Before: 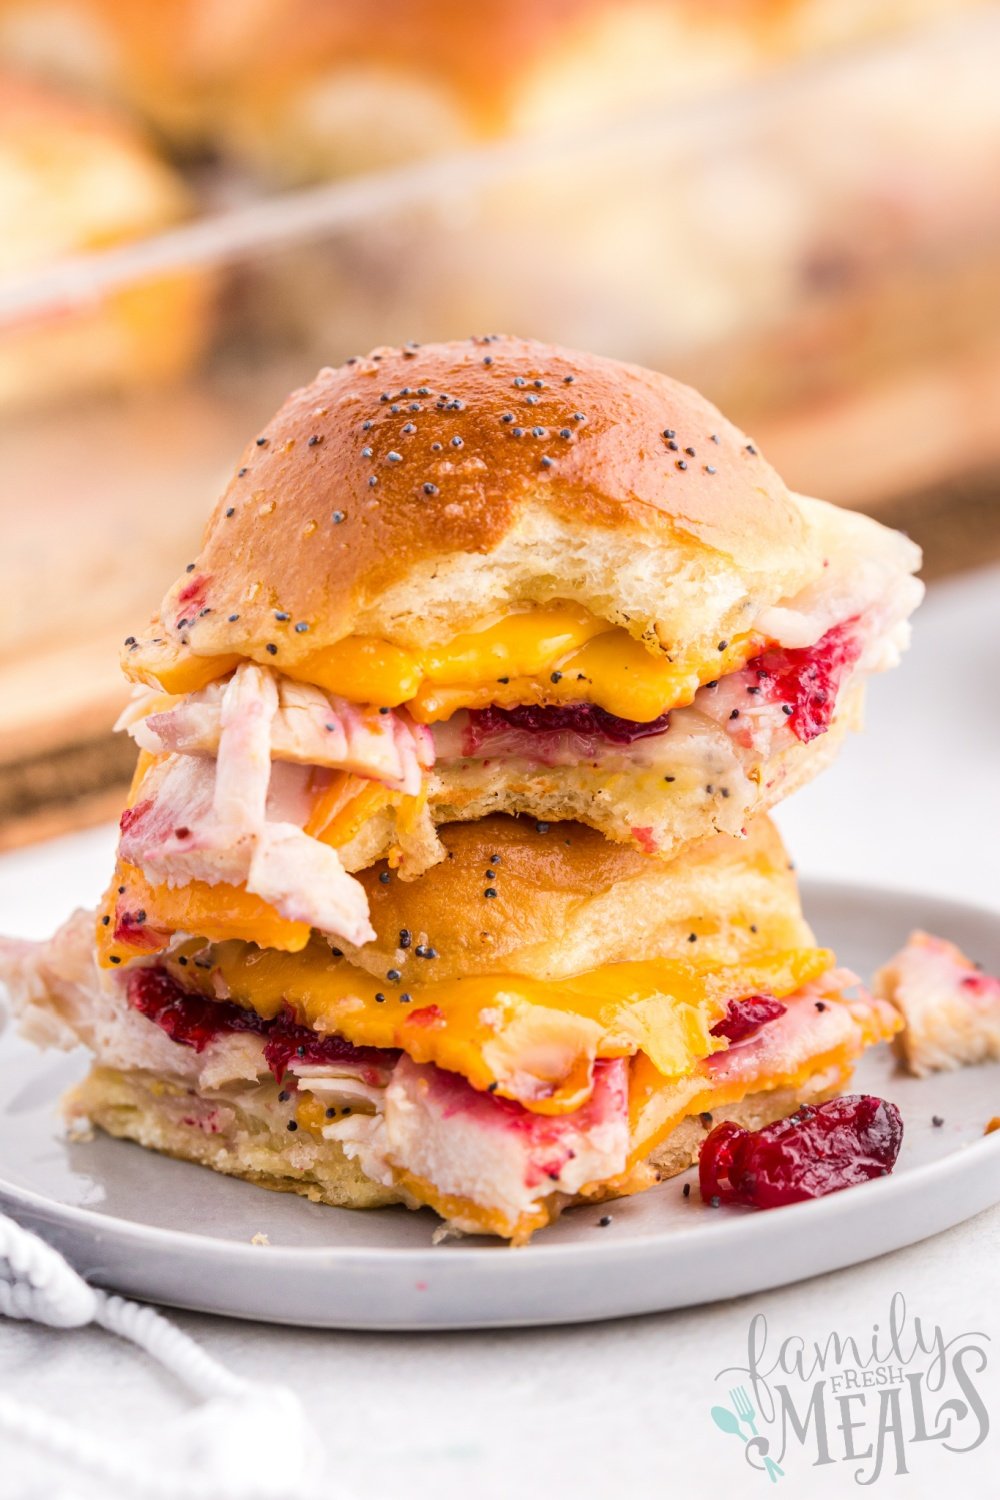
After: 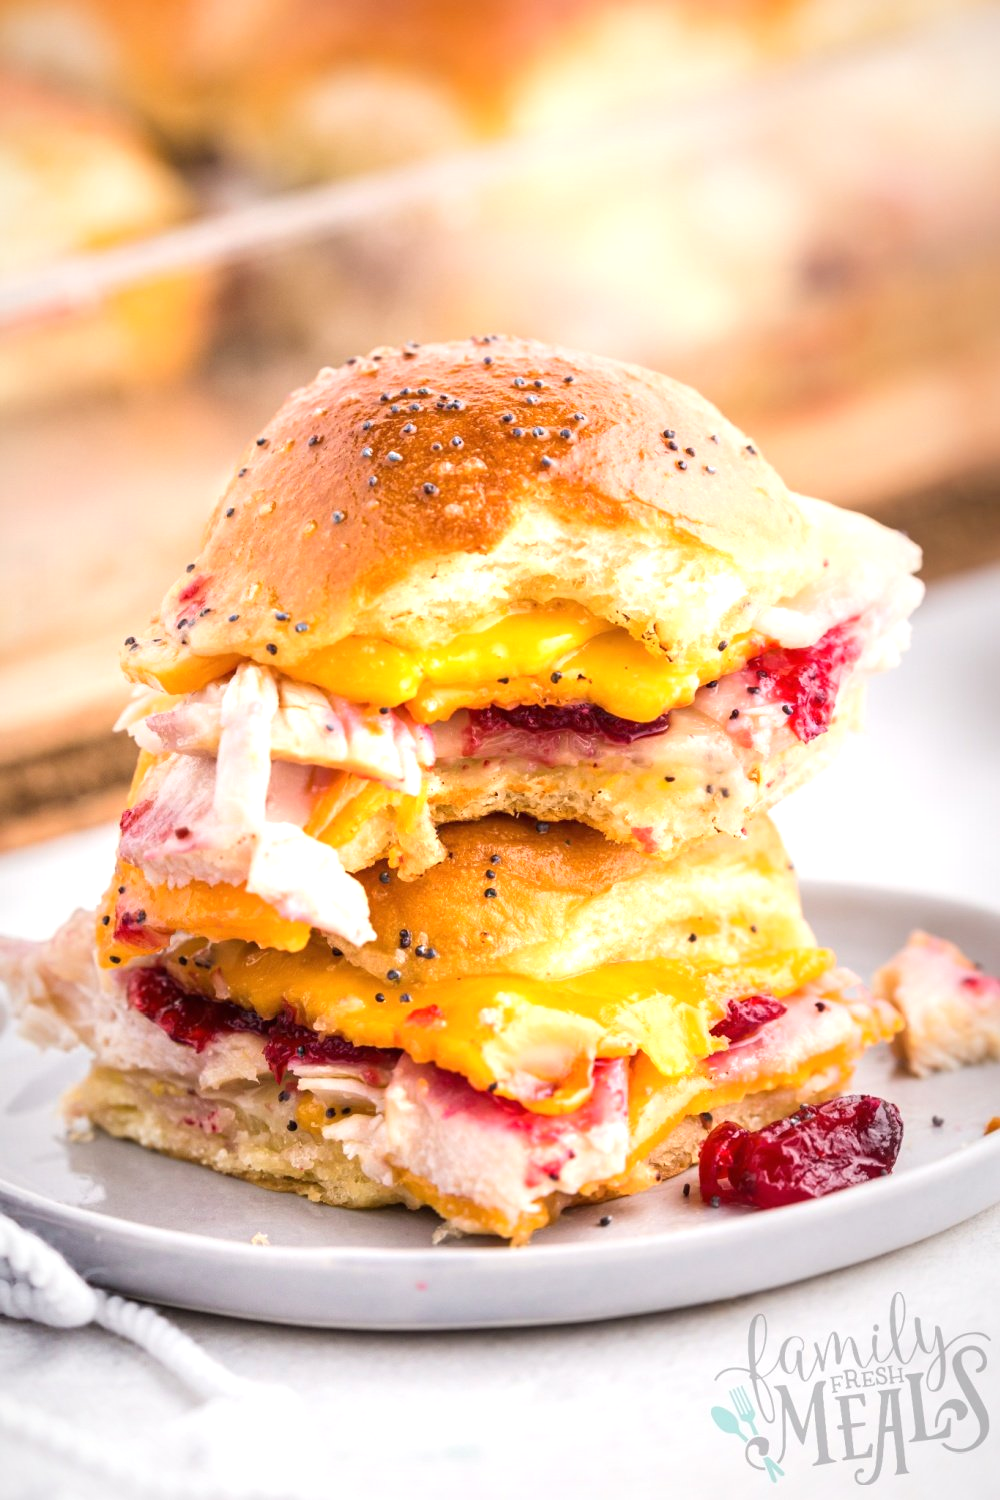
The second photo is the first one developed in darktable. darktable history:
exposure: black level correction 0, exposure 0.696 EV, compensate highlight preservation false
vignetting: fall-off start 17.56%, fall-off radius 137.62%, brightness -0.563, saturation -0.003, width/height ratio 0.622, shape 0.596
